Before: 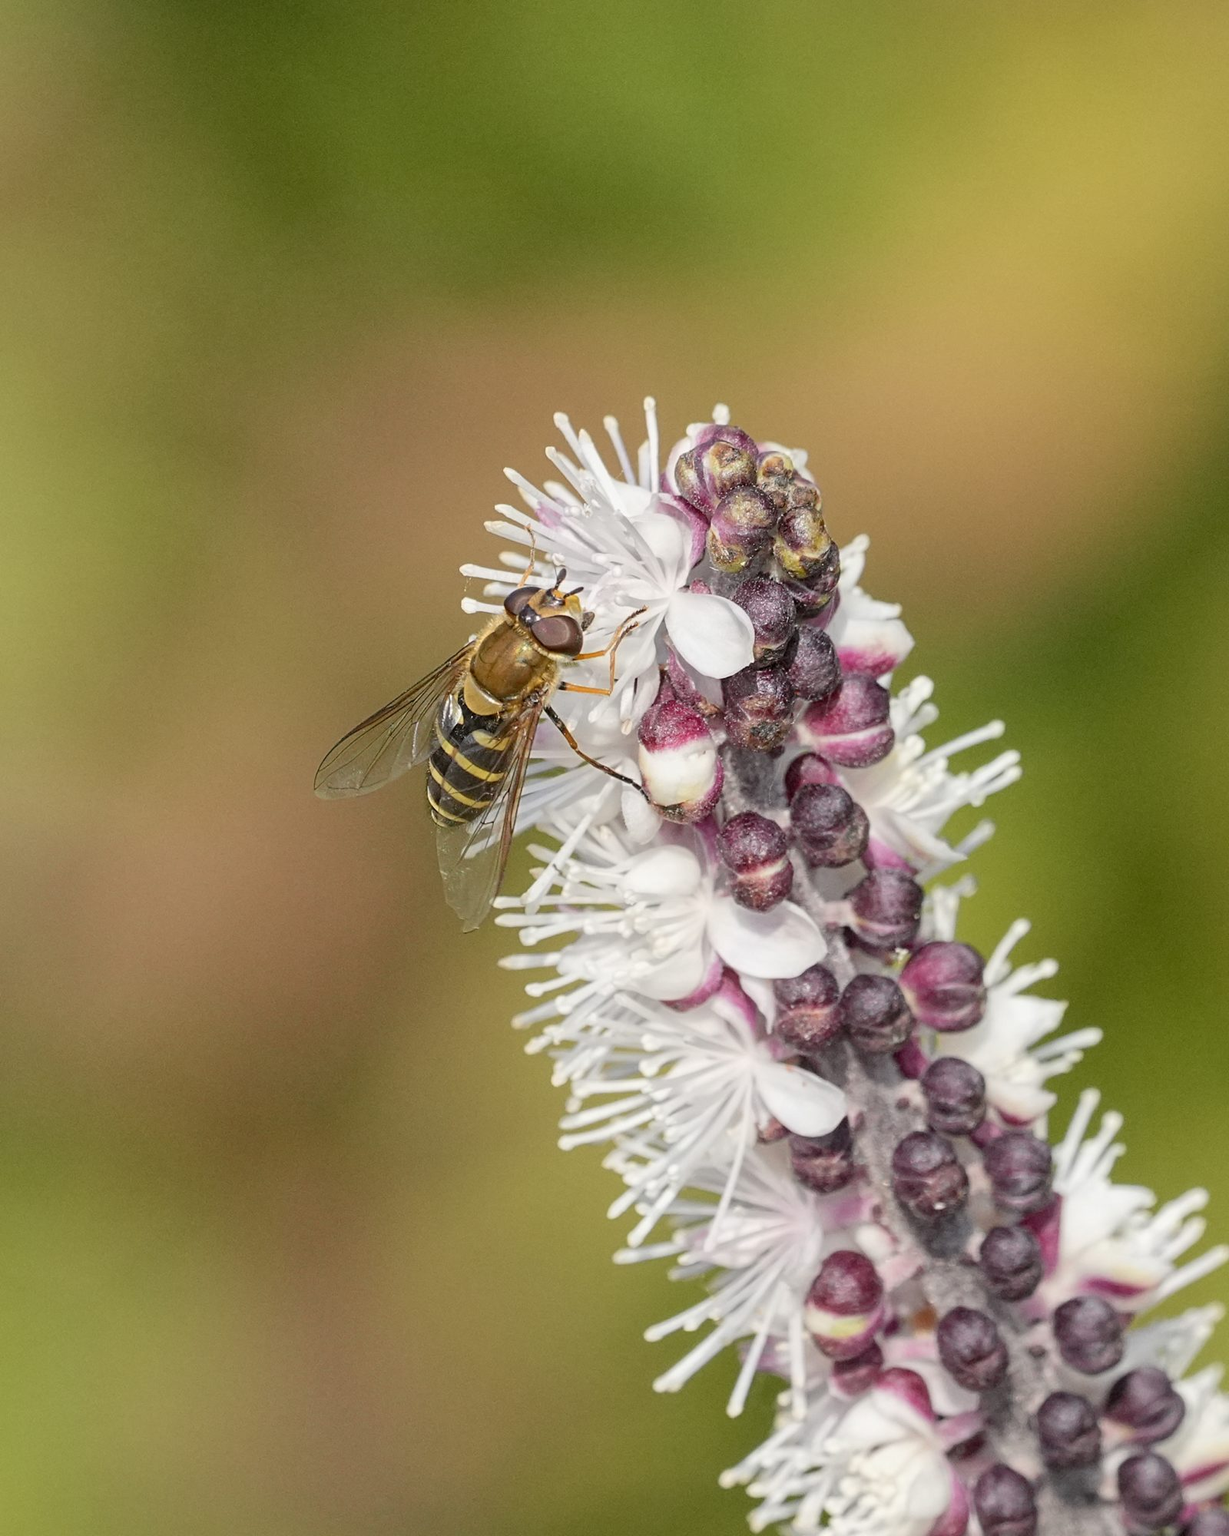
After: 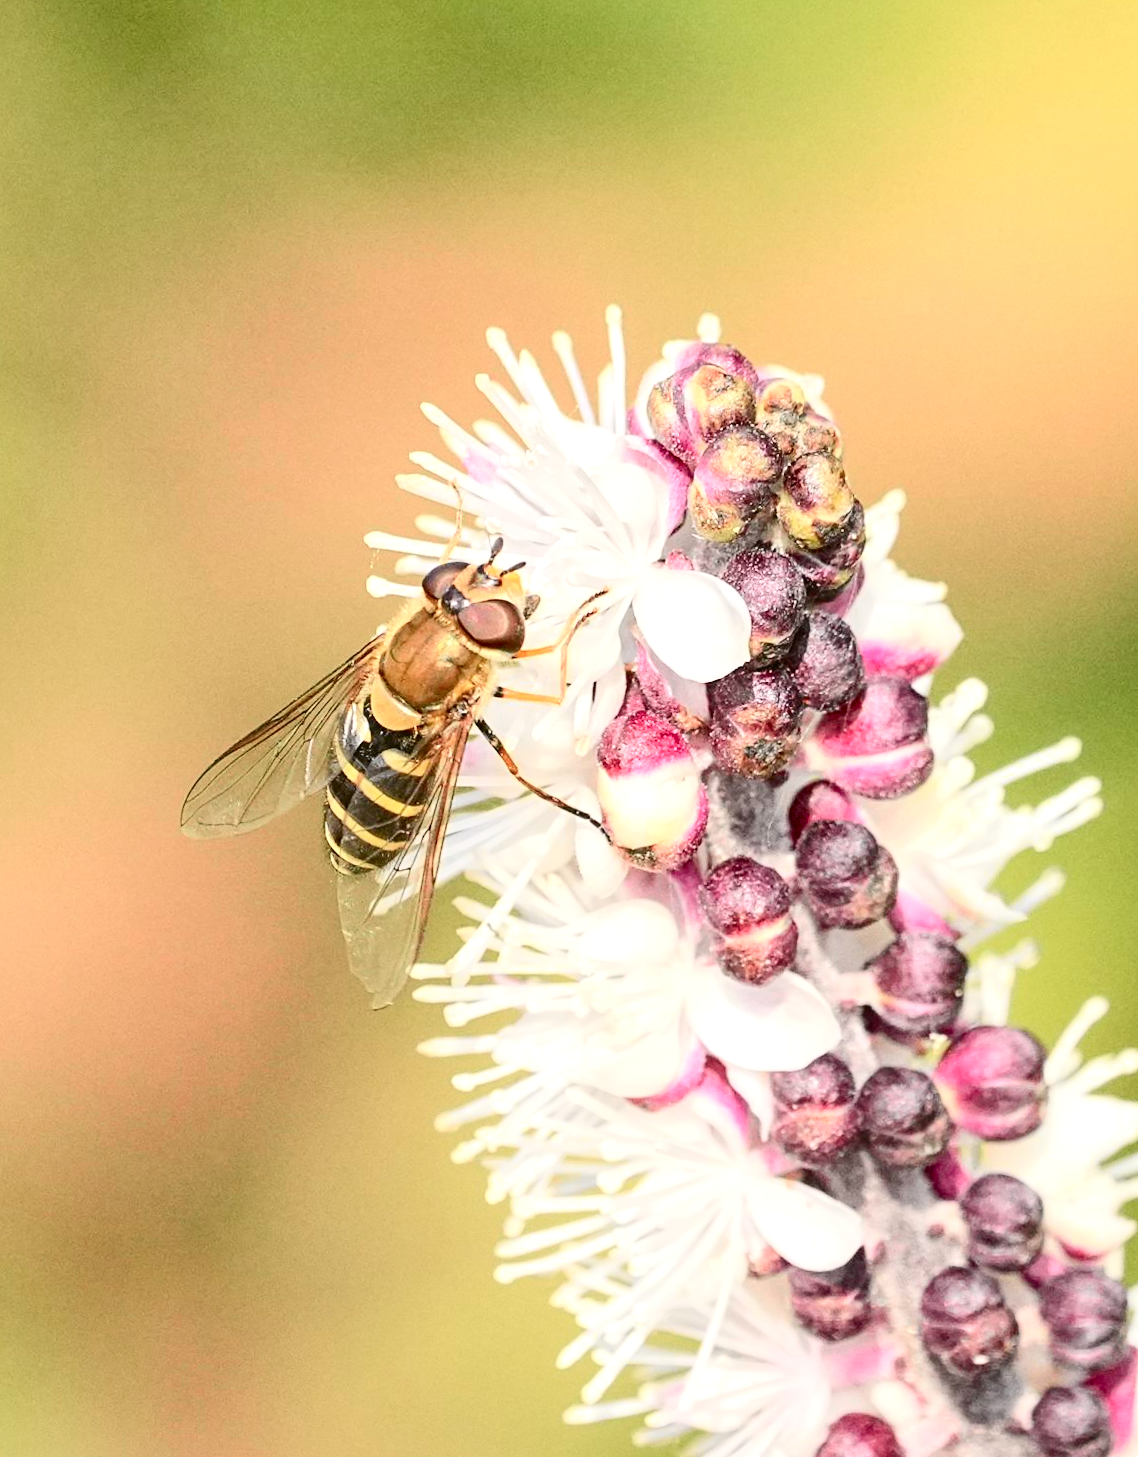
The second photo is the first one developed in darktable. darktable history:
rotate and perspective: rotation 0.074°, lens shift (vertical) 0.096, lens shift (horizontal) -0.041, crop left 0.043, crop right 0.952, crop top 0.024, crop bottom 0.979
tone curve: curves: ch0 [(0, 0.026) (0.184, 0.172) (0.391, 0.468) (0.446, 0.56) (0.605, 0.758) (0.831, 0.931) (0.992, 1)]; ch1 [(0, 0) (0.437, 0.447) (0.501, 0.502) (0.538, 0.539) (0.574, 0.589) (0.617, 0.64) (0.699, 0.749) (0.859, 0.919) (1, 1)]; ch2 [(0, 0) (0.33, 0.301) (0.421, 0.443) (0.447, 0.482) (0.499, 0.509) (0.538, 0.564) (0.585, 0.615) (0.664, 0.664) (1, 1)], color space Lab, independent channels, preserve colors none
exposure: black level correction 0.001, exposure 0.5 EV, compensate exposure bias true, compensate highlight preservation false
crop and rotate: left 11.831%, top 11.346%, right 13.429%, bottom 13.899%
